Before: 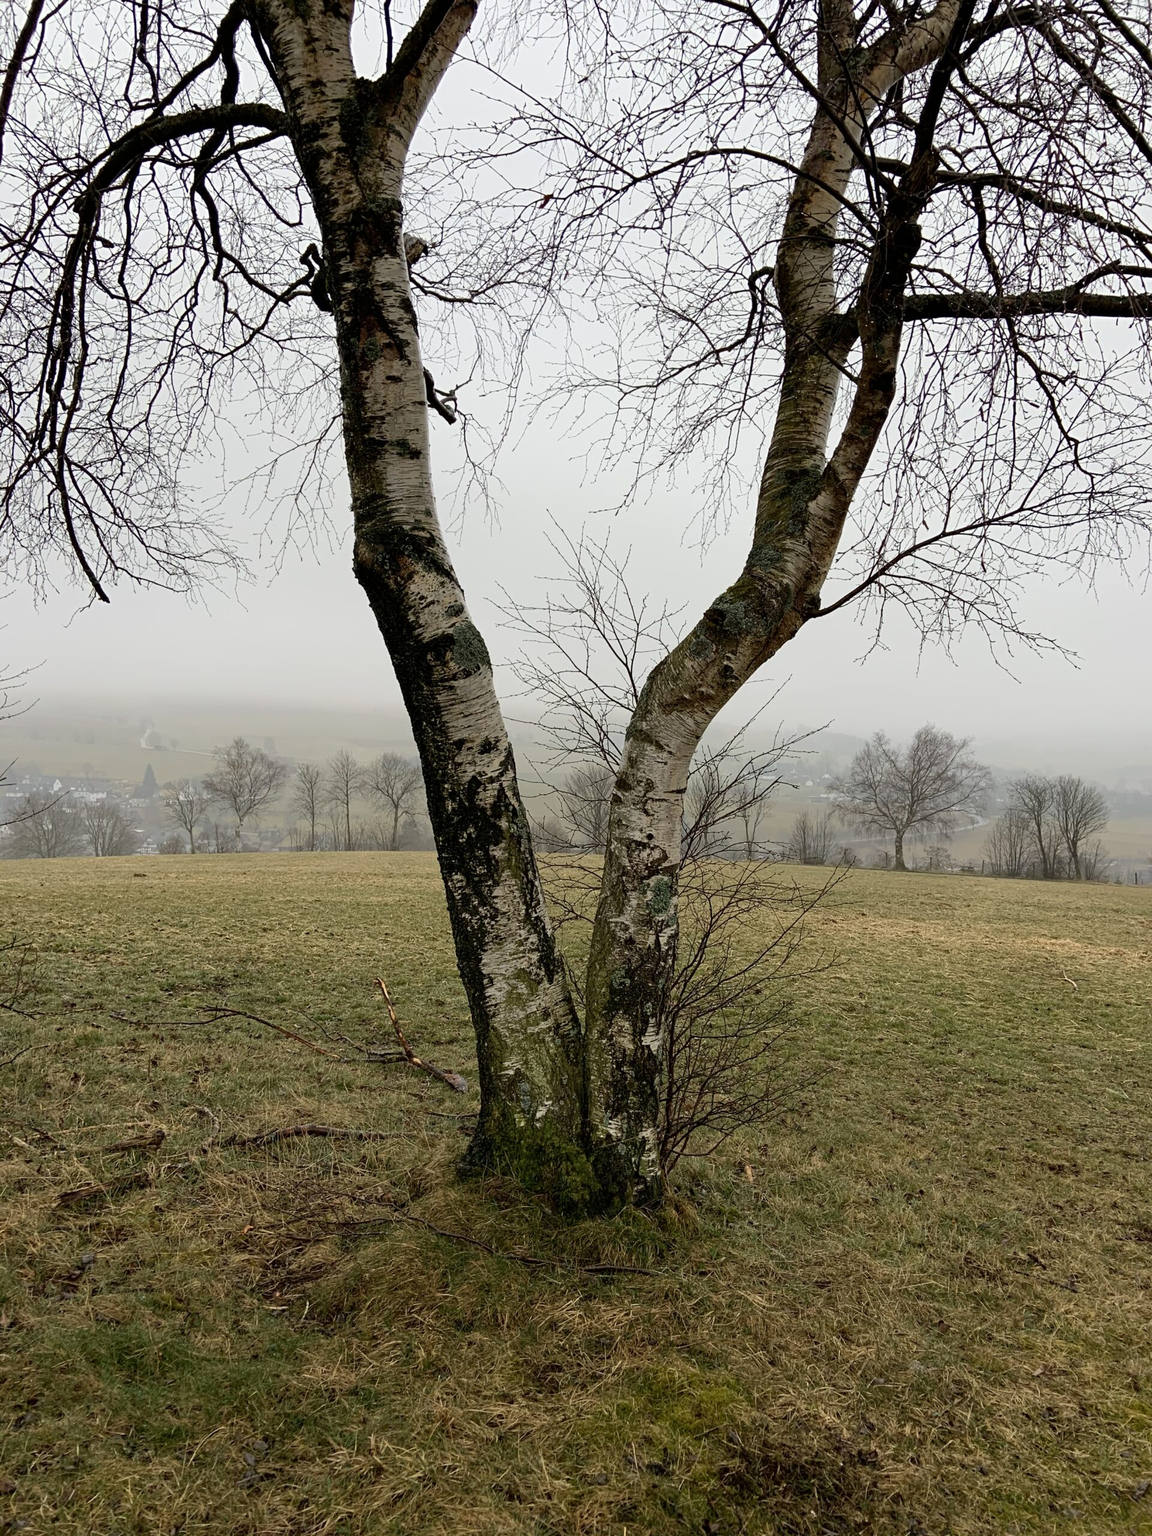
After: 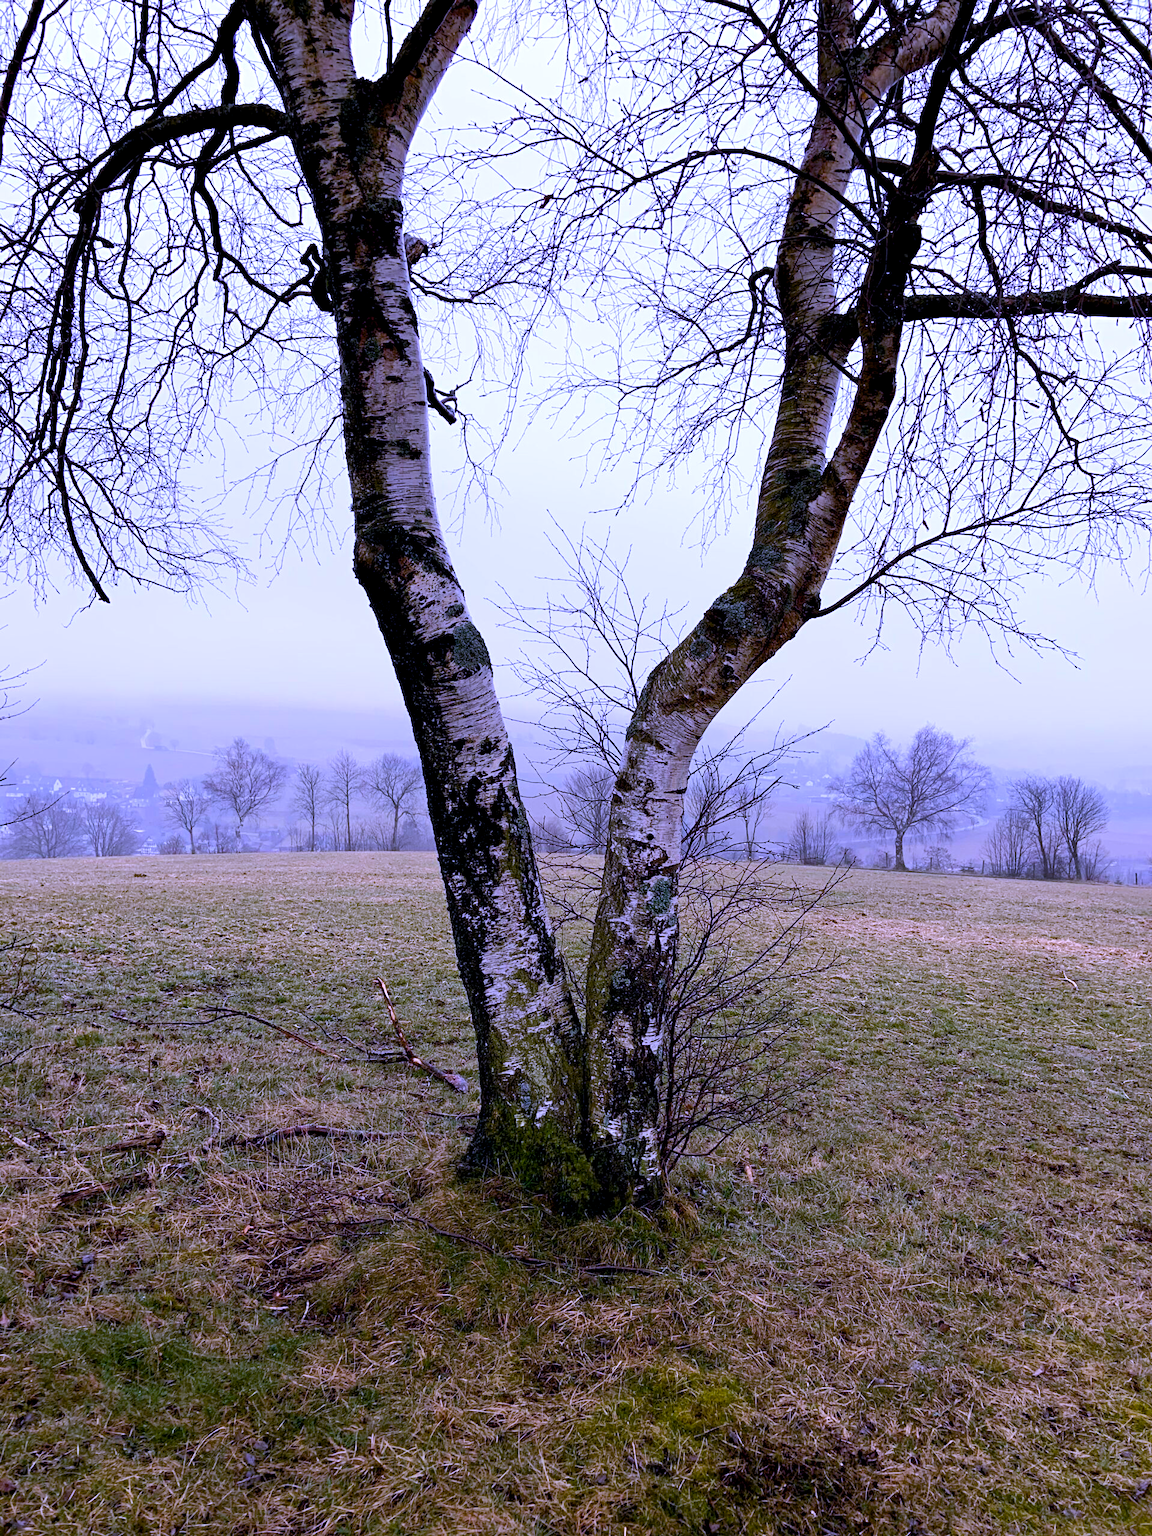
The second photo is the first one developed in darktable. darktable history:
color balance rgb: global offset › luminance -0.51%, perceptual saturation grading › global saturation 27.53%, perceptual saturation grading › highlights -25%, perceptual saturation grading › shadows 25%, perceptual brilliance grading › highlights 6.62%, perceptual brilliance grading › mid-tones 17.07%, perceptual brilliance grading › shadows -5.23%
tone curve: preserve colors none
white balance: red 0.98, blue 1.61
